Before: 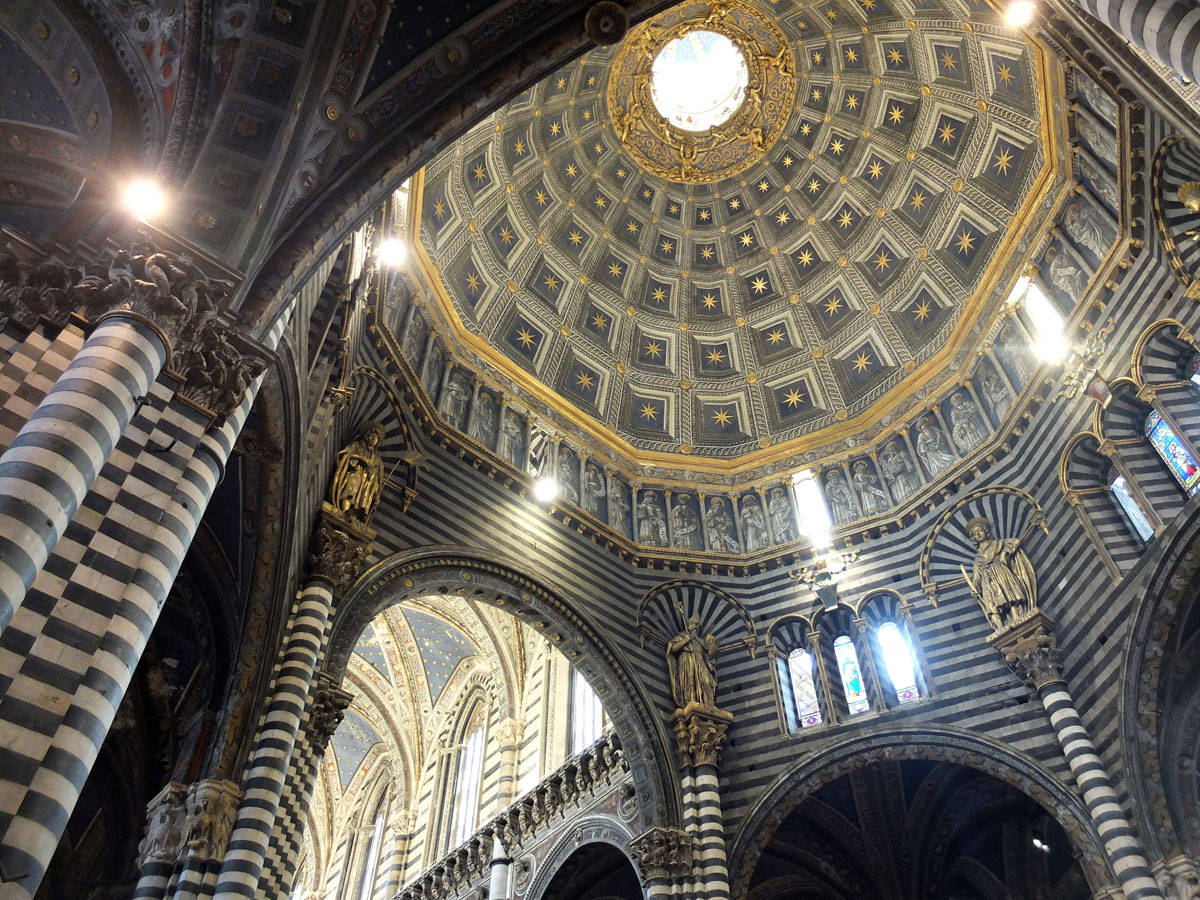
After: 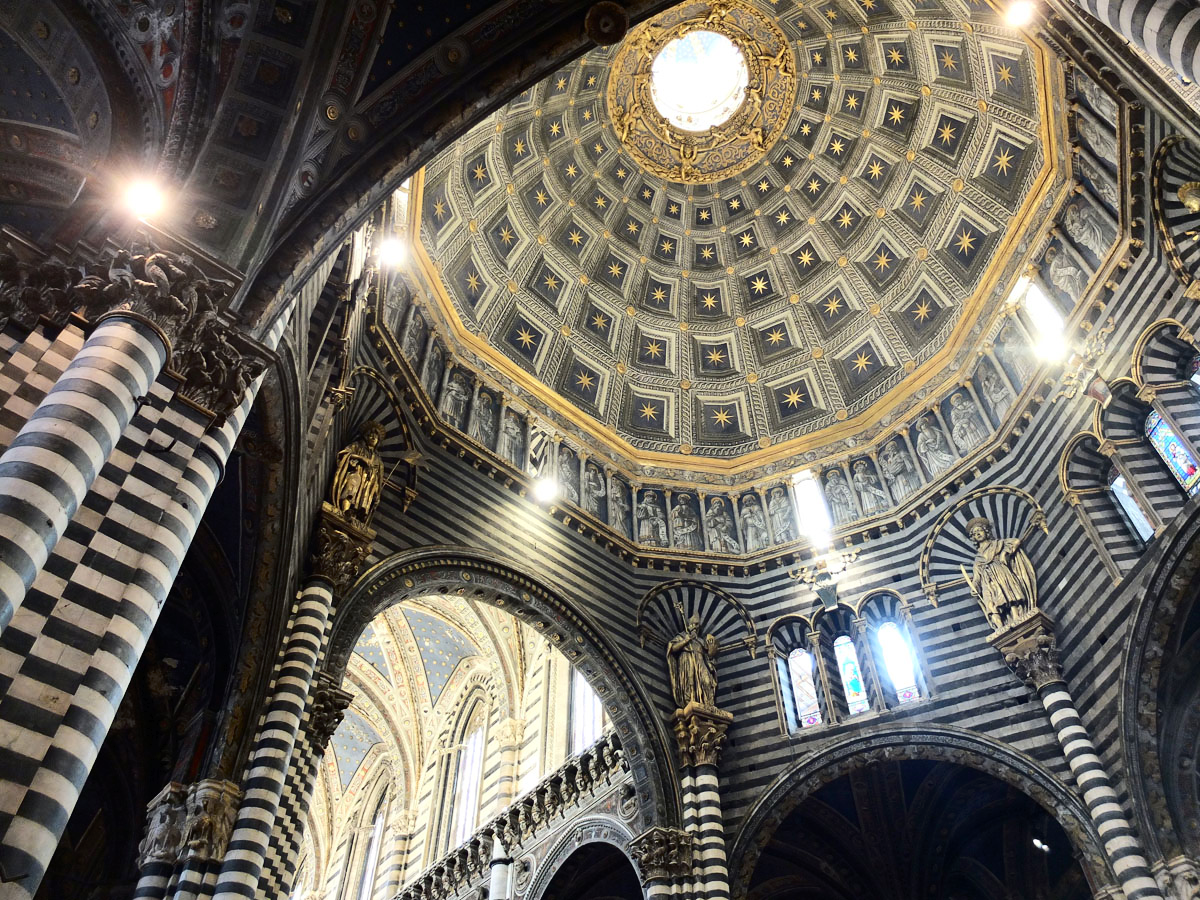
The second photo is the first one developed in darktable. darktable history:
tone curve: curves: ch0 [(0, 0) (0.003, 0.008) (0.011, 0.011) (0.025, 0.018) (0.044, 0.028) (0.069, 0.039) (0.1, 0.056) (0.136, 0.081) (0.177, 0.118) (0.224, 0.164) (0.277, 0.223) (0.335, 0.3) (0.399, 0.399) (0.468, 0.51) (0.543, 0.618) (0.623, 0.71) (0.709, 0.79) (0.801, 0.865) (0.898, 0.93) (1, 1)], color space Lab, independent channels, preserve colors none
